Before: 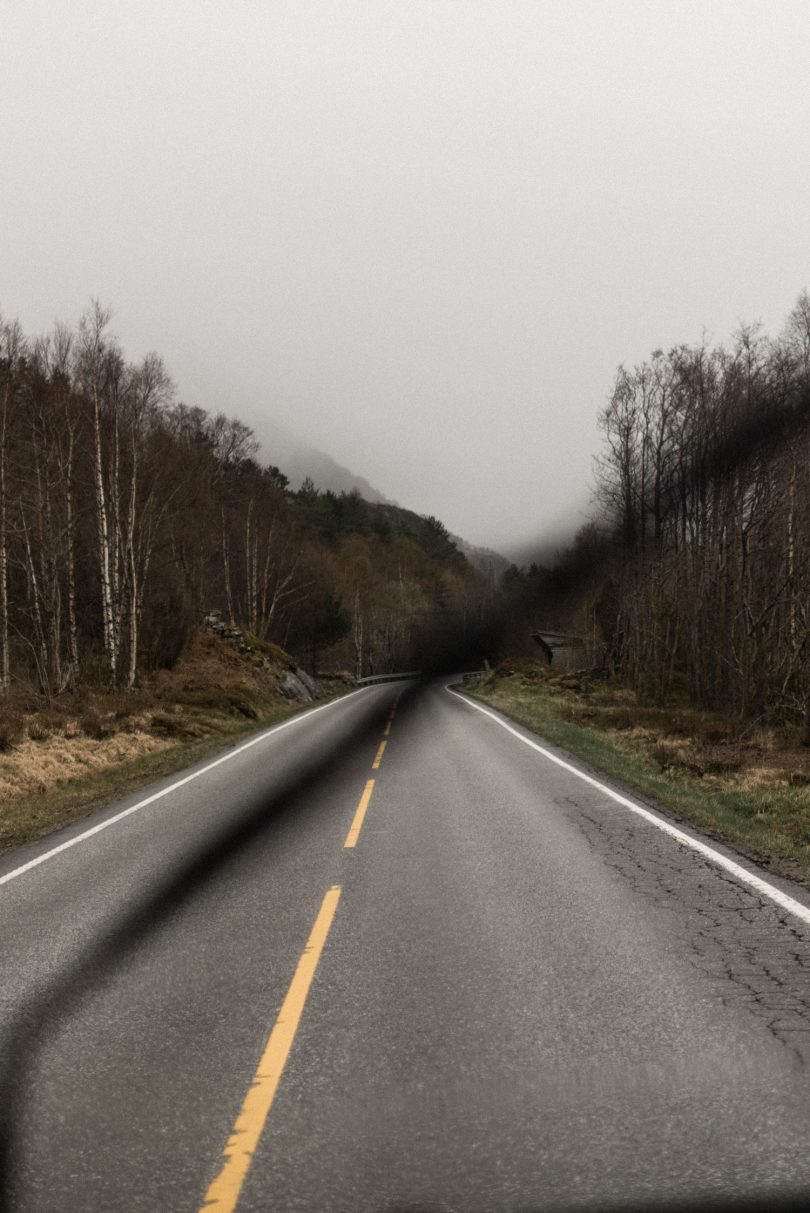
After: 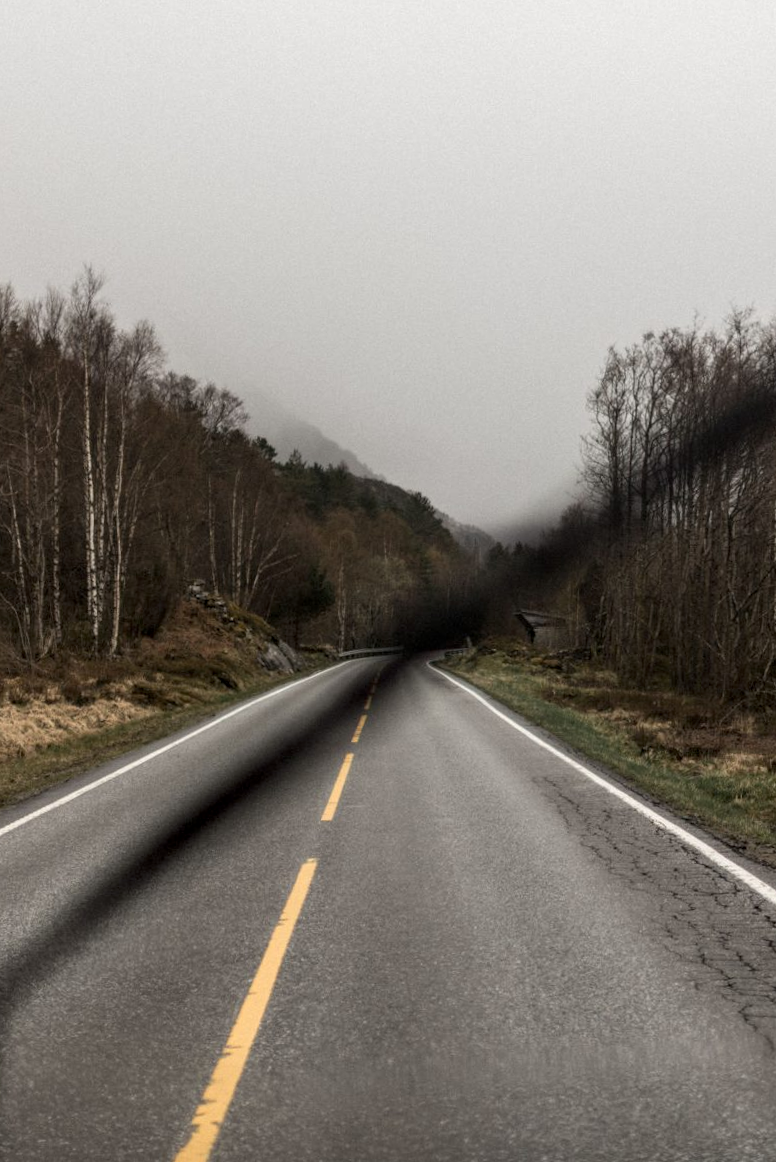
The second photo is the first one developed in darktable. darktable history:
crop and rotate: angle -1.67°
local contrast: on, module defaults
